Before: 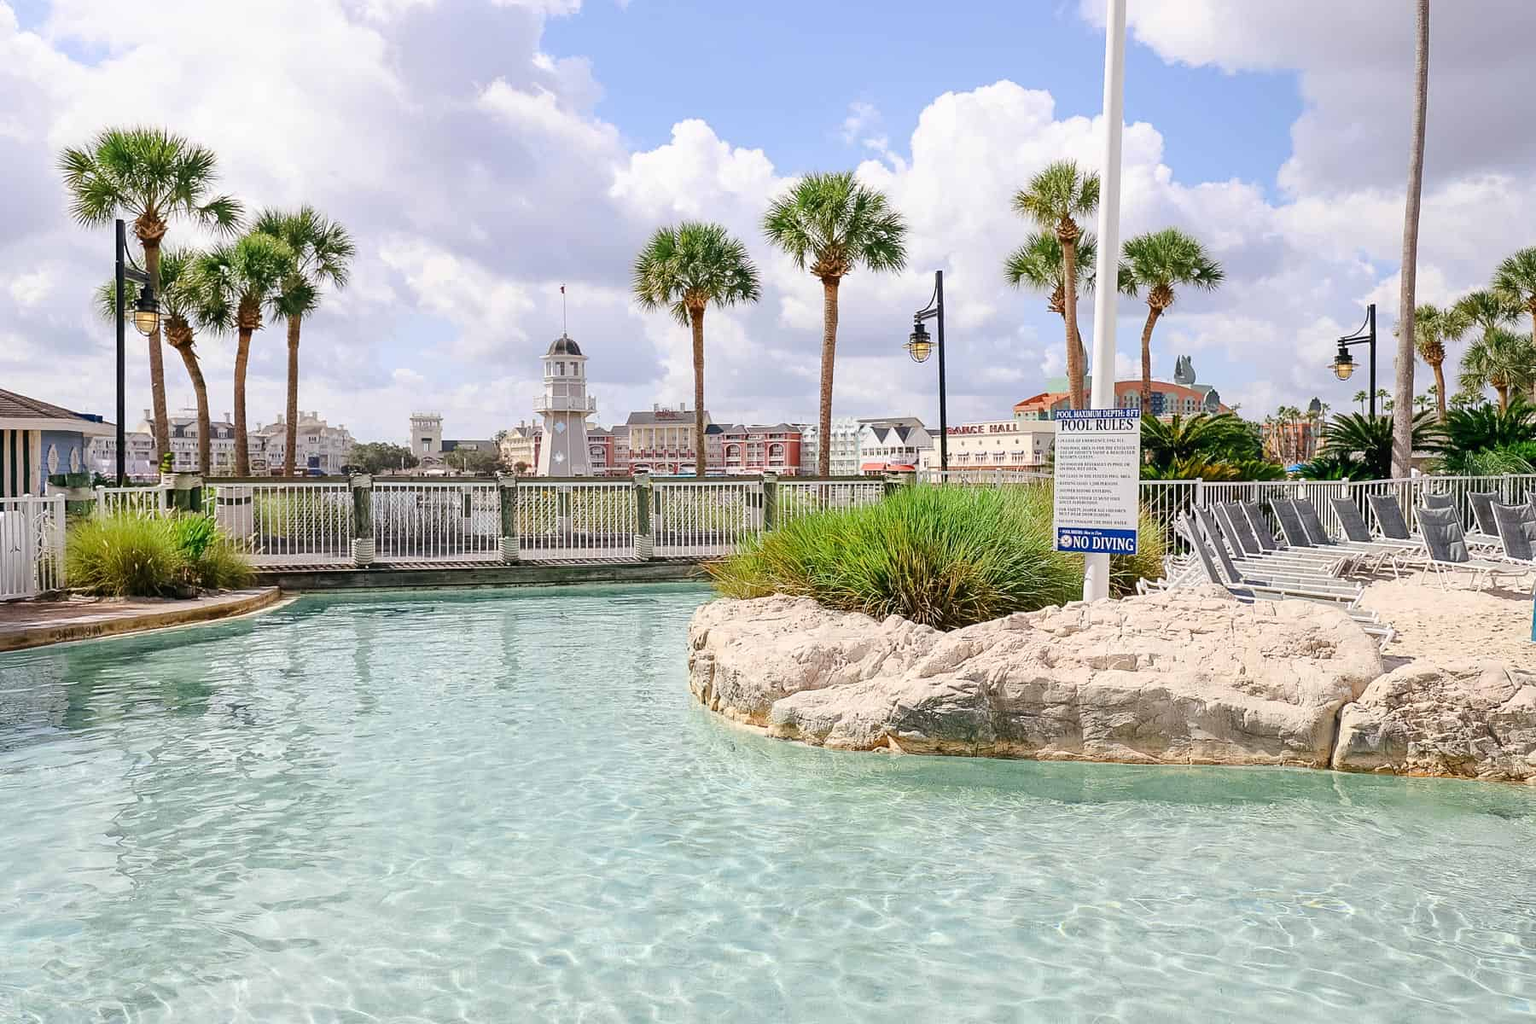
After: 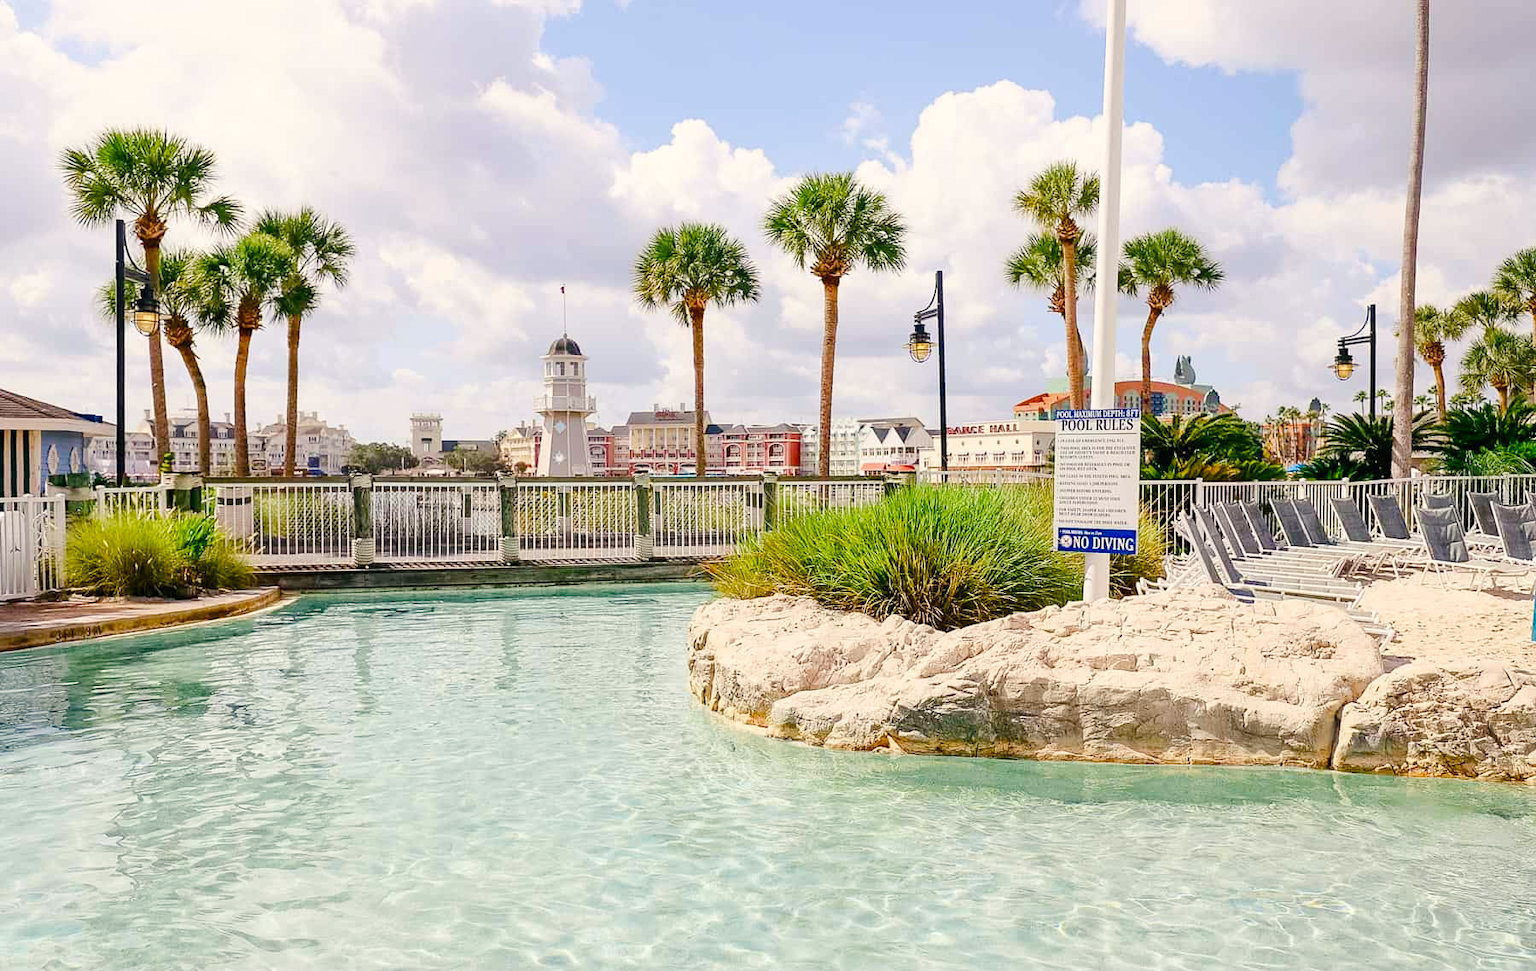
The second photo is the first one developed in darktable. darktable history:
color balance rgb: highlights gain › chroma 2.977%, highlights gain › hue 76.23°, perceptual saturation grading › global saturation 20%, perceptual saturation grading › highlights -25.879%, perceptual saturation grading › shadows 25.222%, global vibrance 25.111%
crop and rotate: top 0.002%, bottom 5.159%
tone curve: curves: ch0 [(0, 0) (0.004, 0.002) (0.02, 0.013) (0.218, 0.218) (0.664, 0.718) (0.832, 0.873) (1, 1)], preserve colors none
